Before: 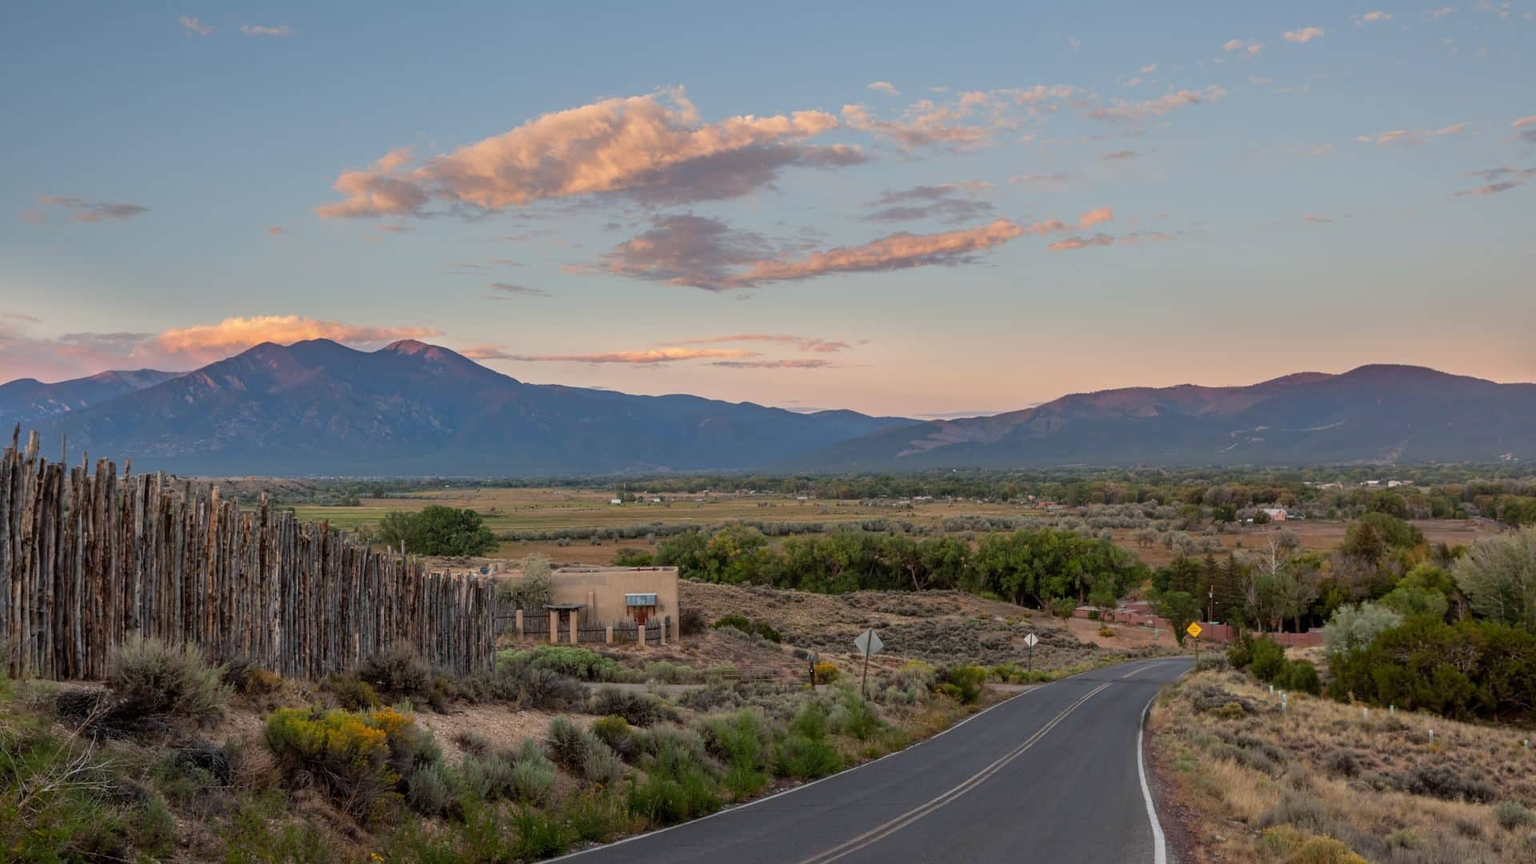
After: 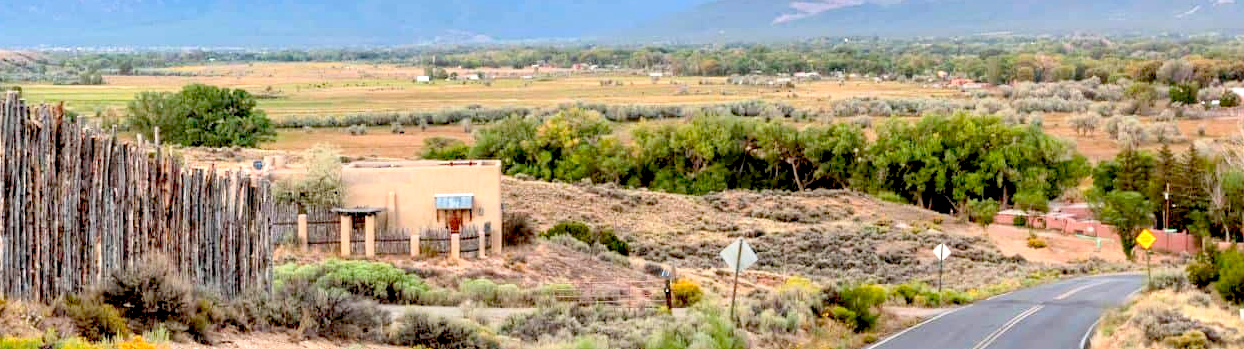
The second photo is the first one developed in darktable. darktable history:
crop: left 18.097%, top 50.742%, right 17.091%, bottom 16.891%
base curve: curves: ch0 [(0, 0) (0.204, 0.334) (0.55, 0.733) (1, 1)]
exposure: black level correction 0.009, exposure 1.429 EV, compensate exposure bias true, compensate highlight preservation false
